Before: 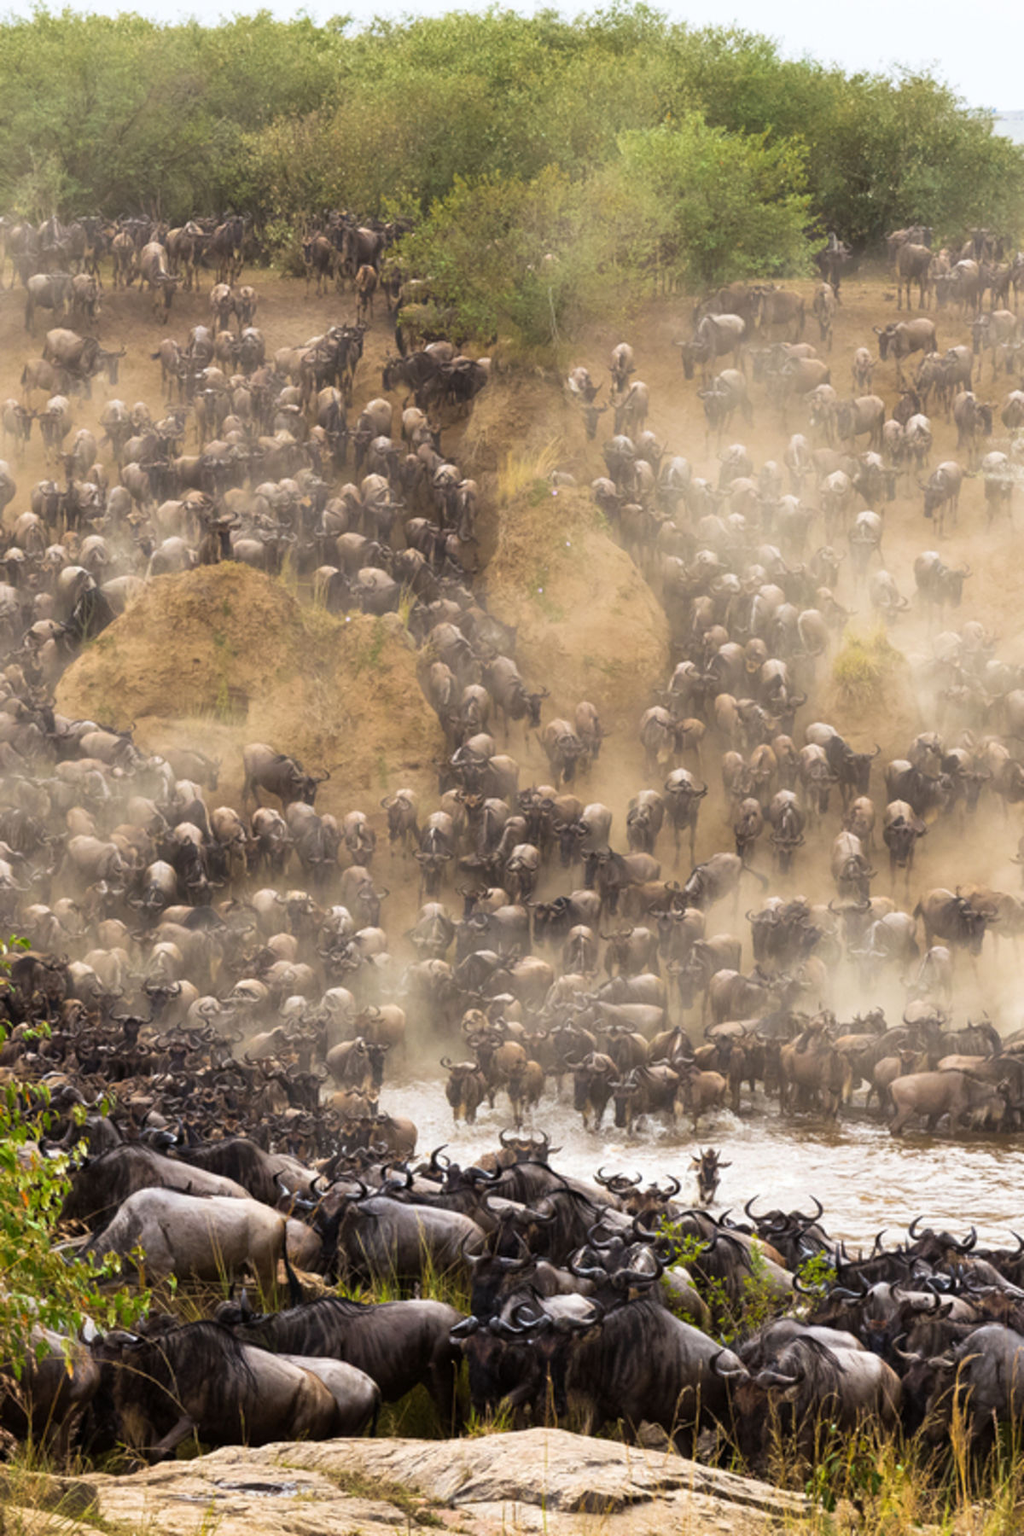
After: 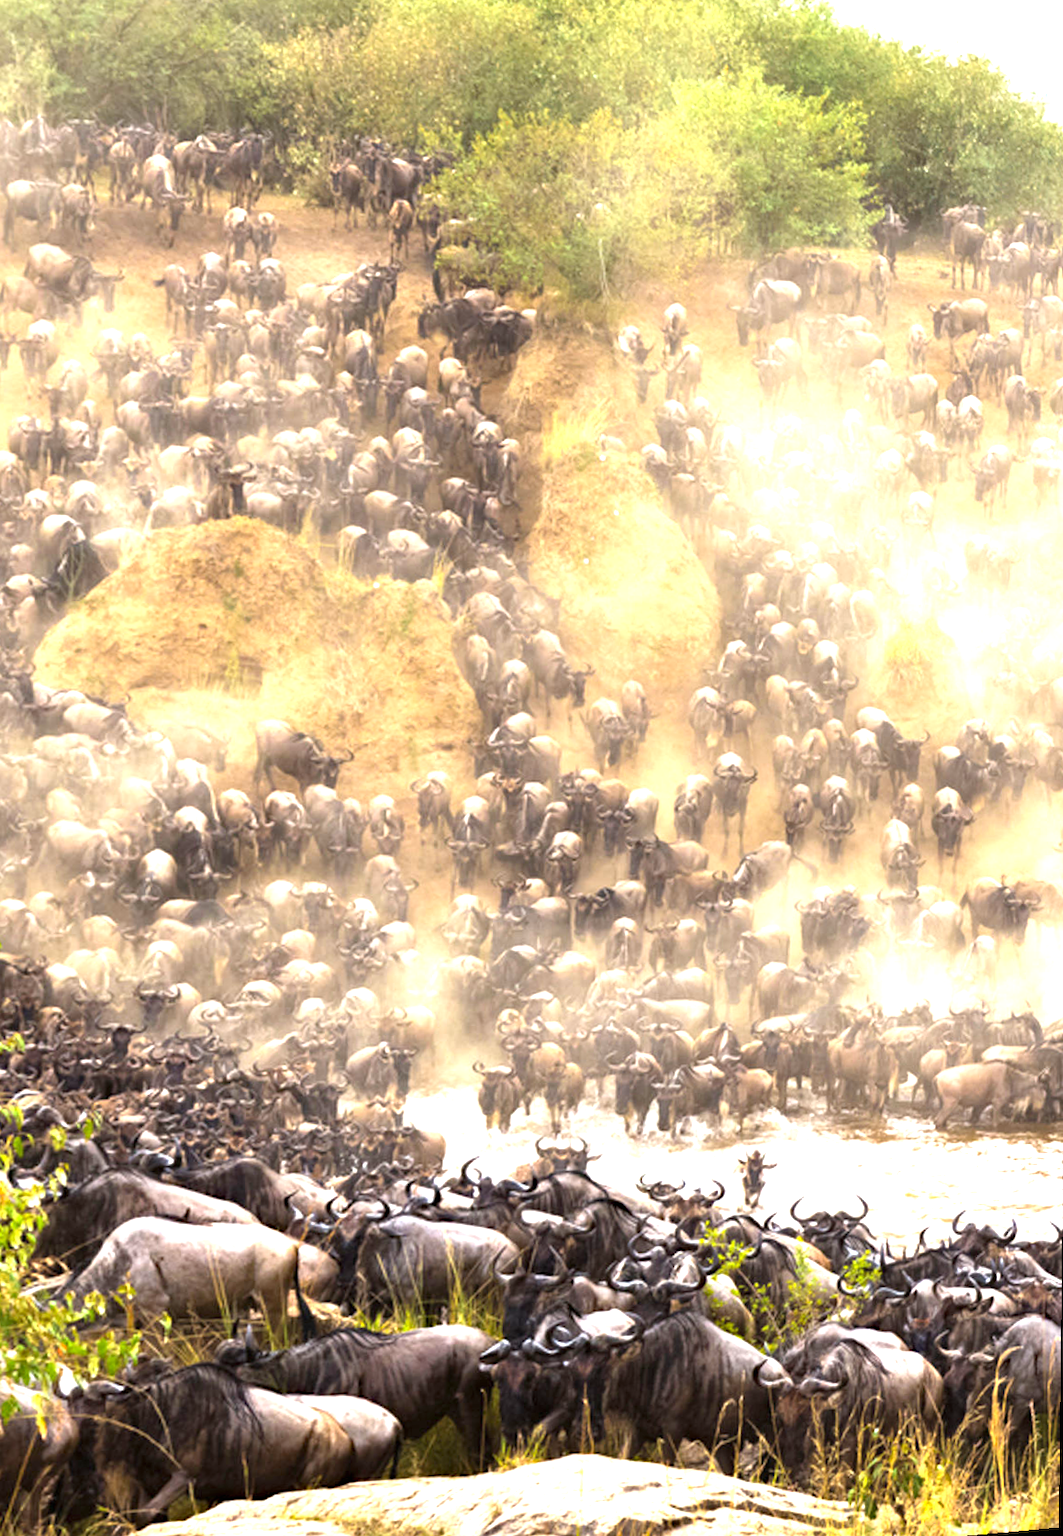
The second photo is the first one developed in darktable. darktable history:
haze removal: compatibility mode true, adaptive false
exposure: black level correction 0, exposure 1.45 EV, compensate exposure bias true, compensate highlight preservation false
rotate and perspective: rotation 0.679°, lens shift (horizontal) 0.136, crop left 0.009, crop right 0.991, crop top 0.078, crop bottom 0.95
crop and rotate: left 3.238%
